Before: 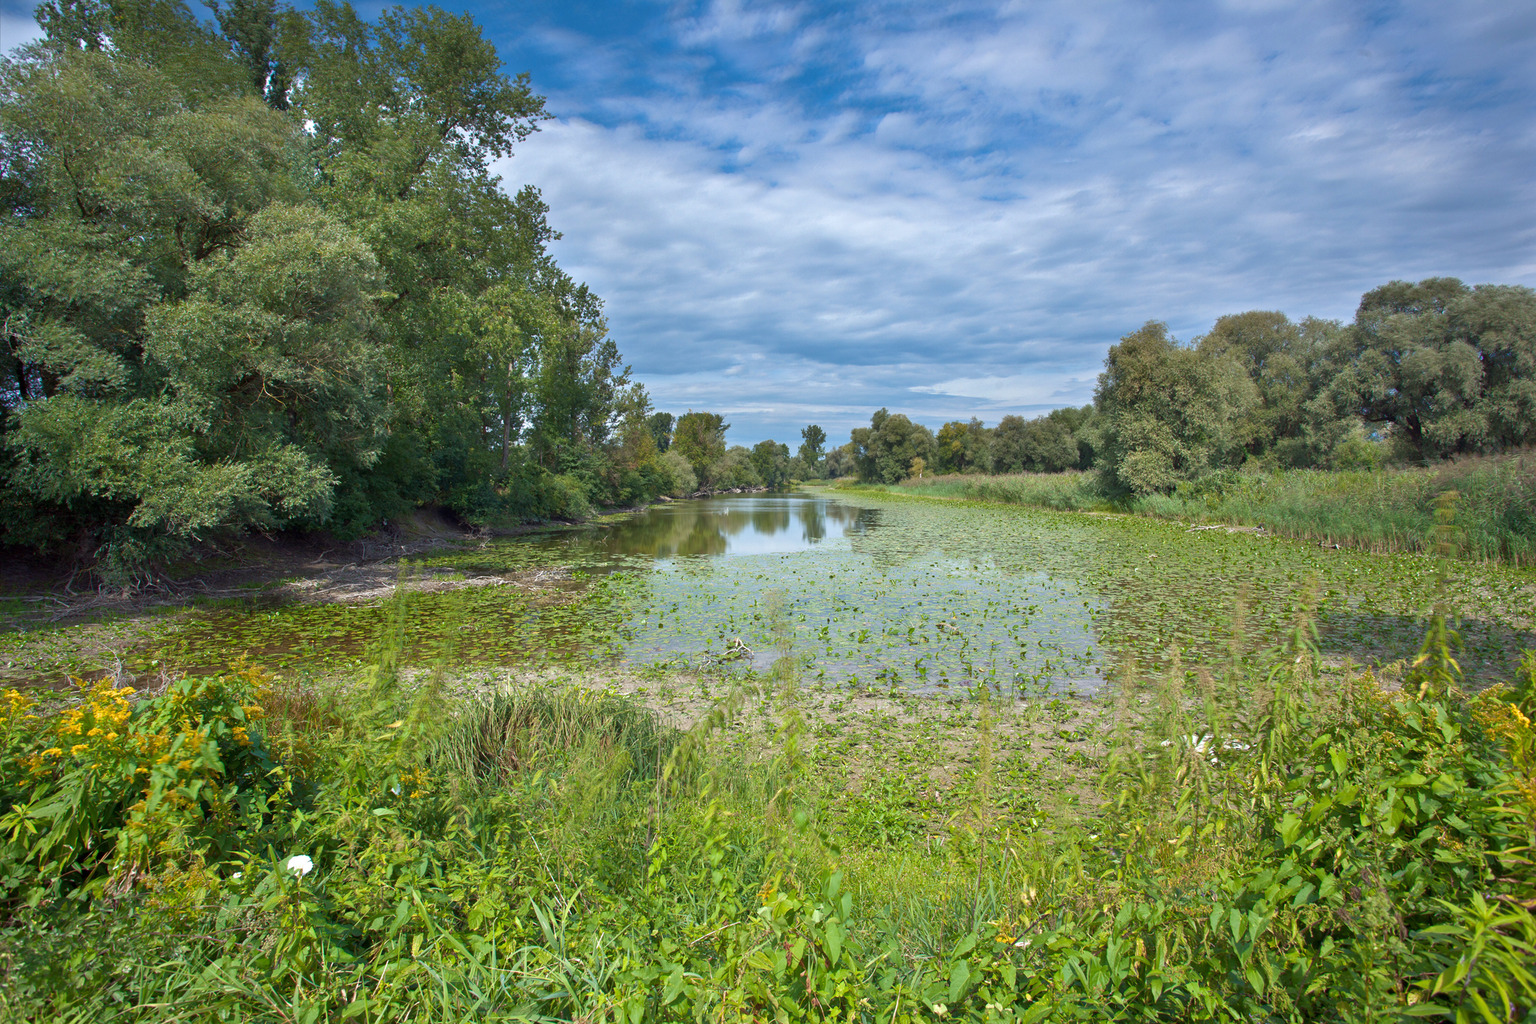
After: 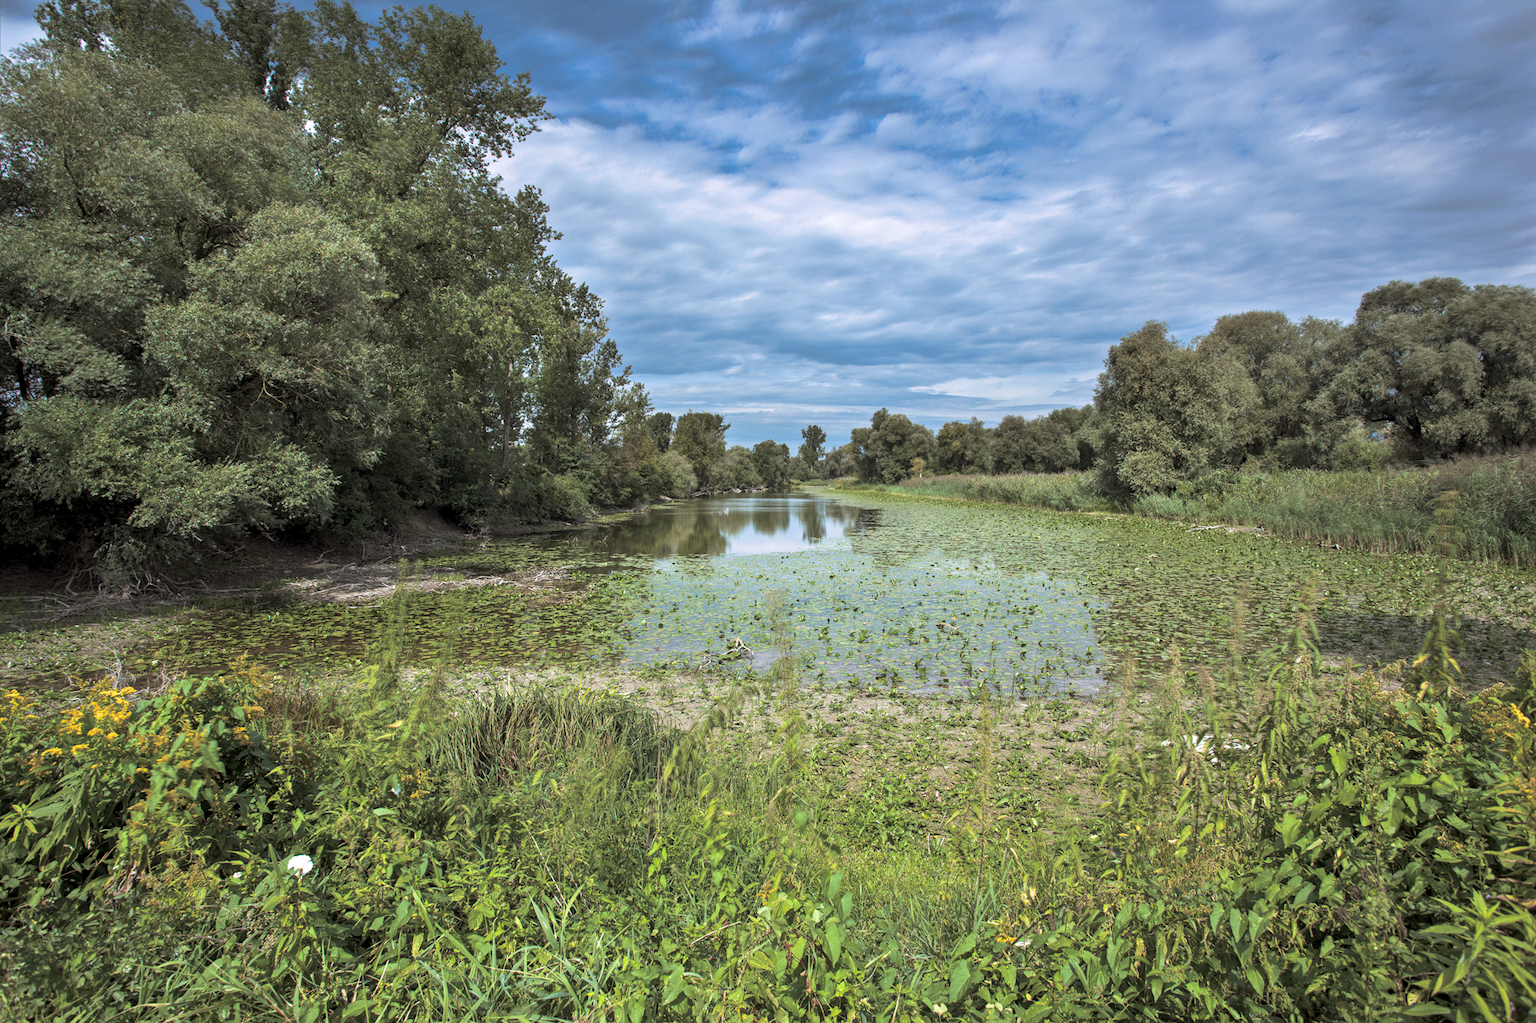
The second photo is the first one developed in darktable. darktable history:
split-toning: shadows › hue 46.8°, shadows › saturation 0.17, highlights › hue 316.8°, highlights › saturation 0.27, balance -51.82
local contrast: on, module defaults
